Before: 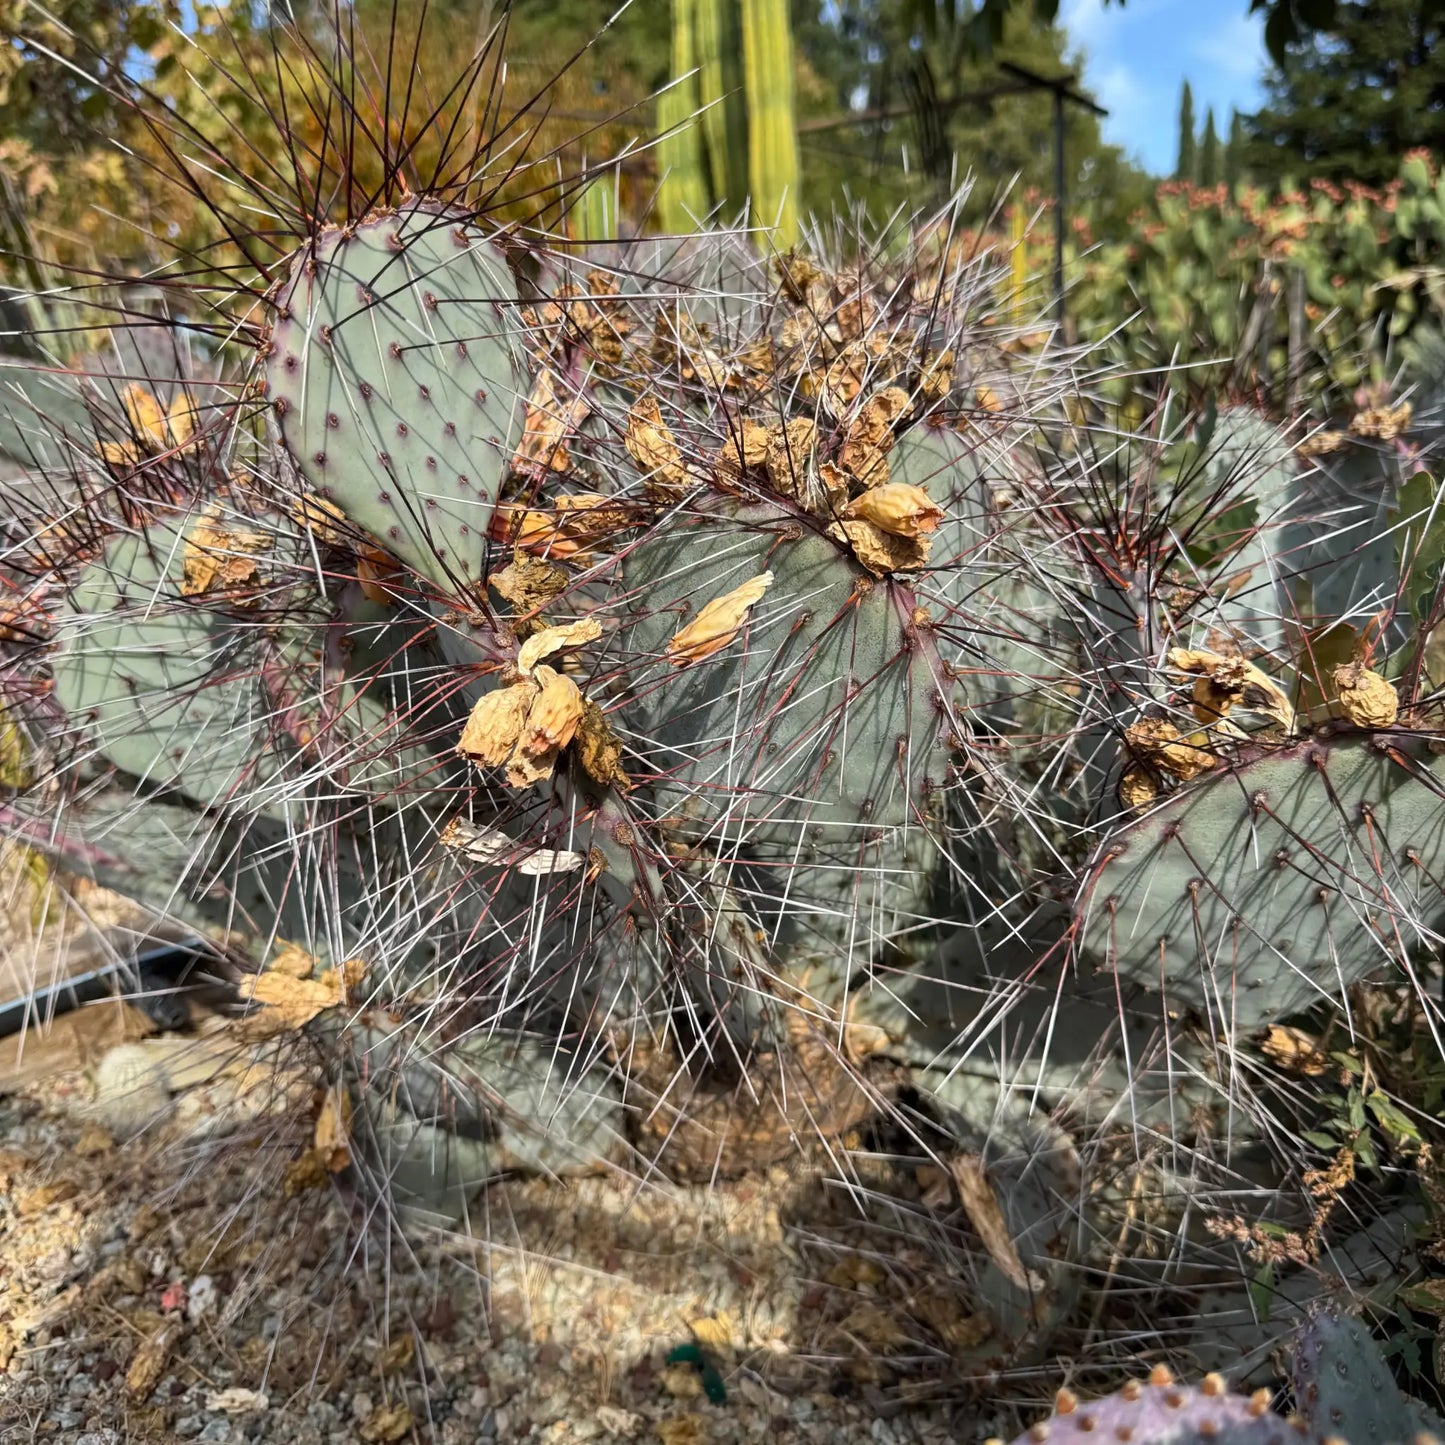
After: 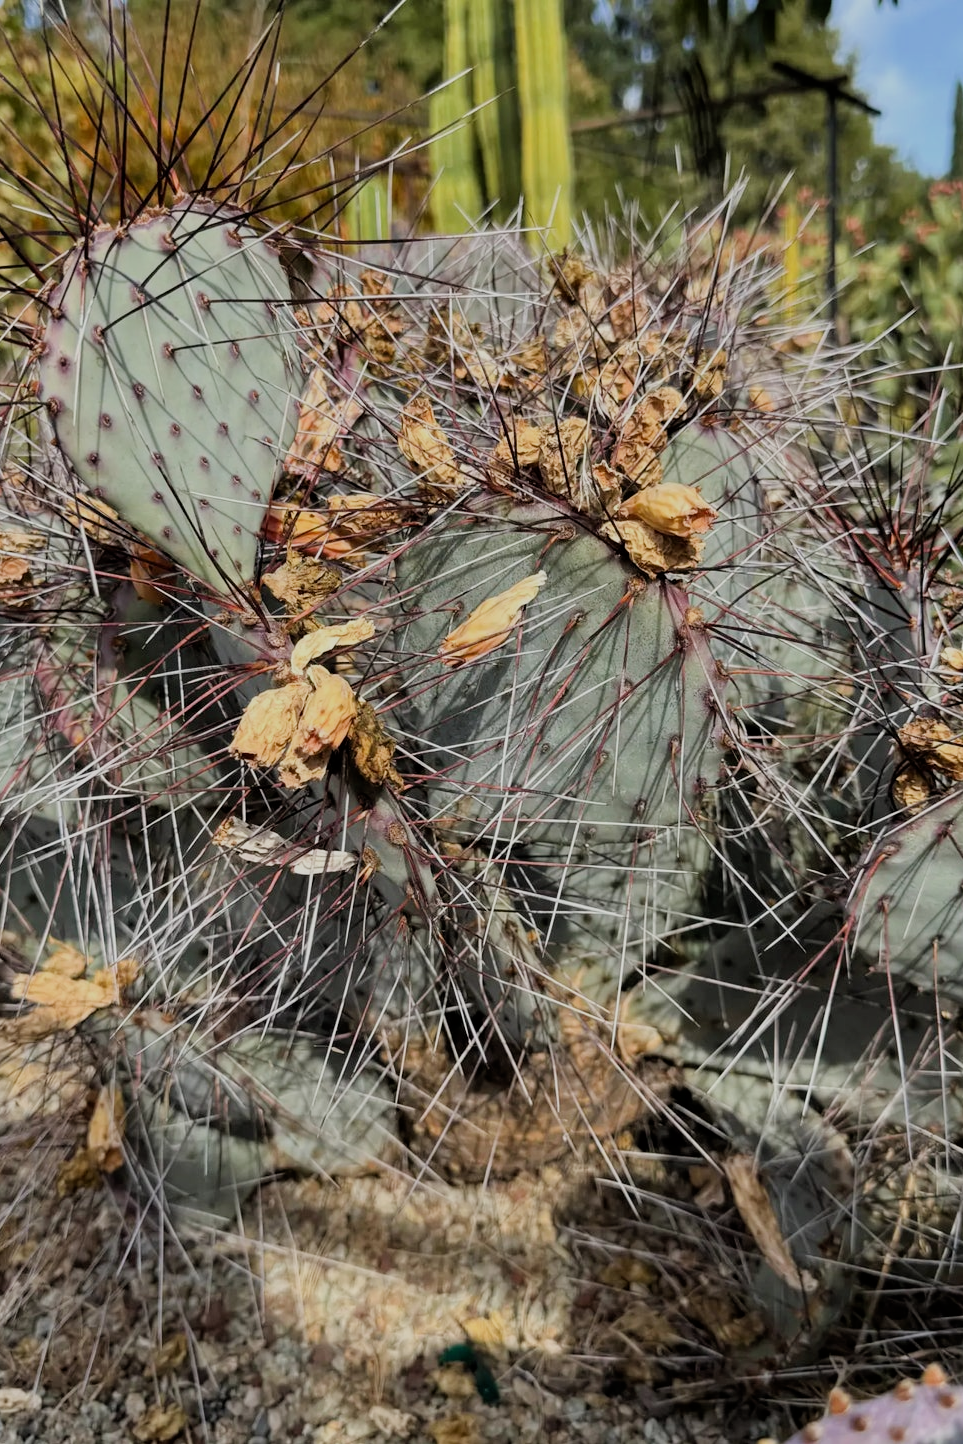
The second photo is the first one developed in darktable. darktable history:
crop and rotate: left 15.754%, right 17.579%
filmic rgb: black relative exposure -7.65 EV, white relative exposure 4.56 EV, hardness 3.61
